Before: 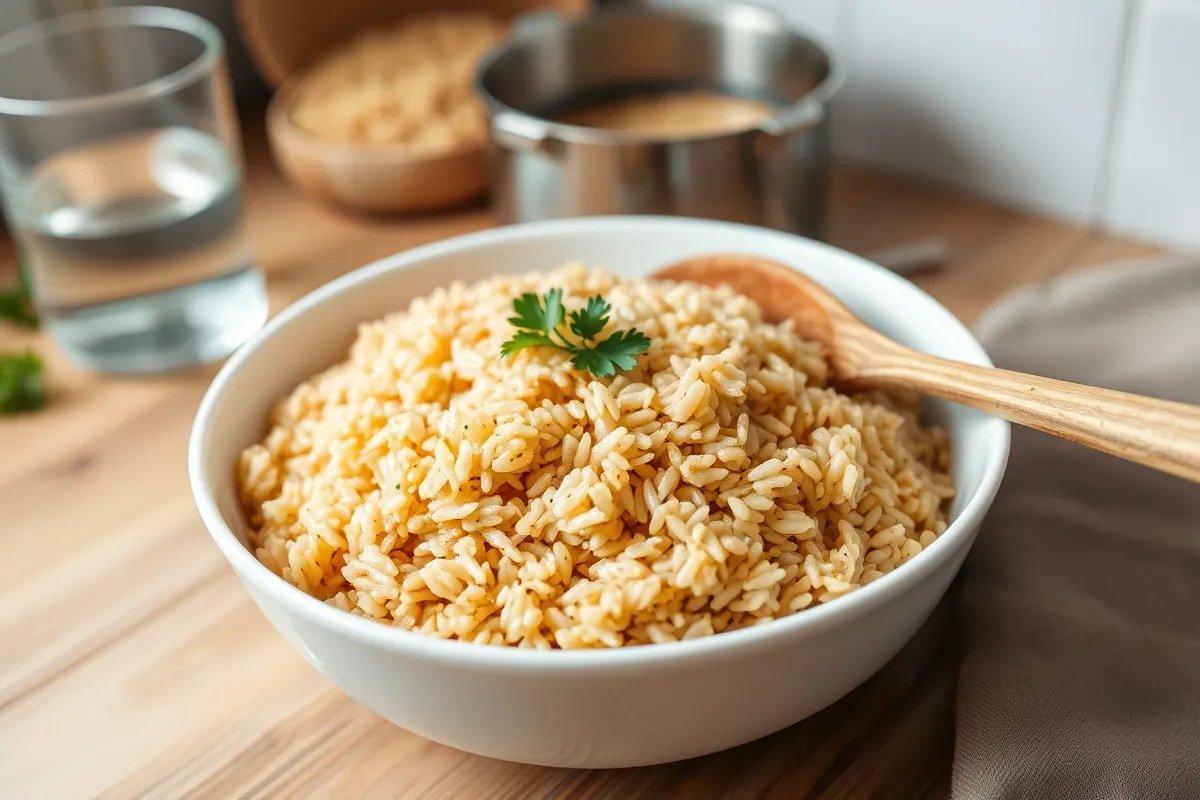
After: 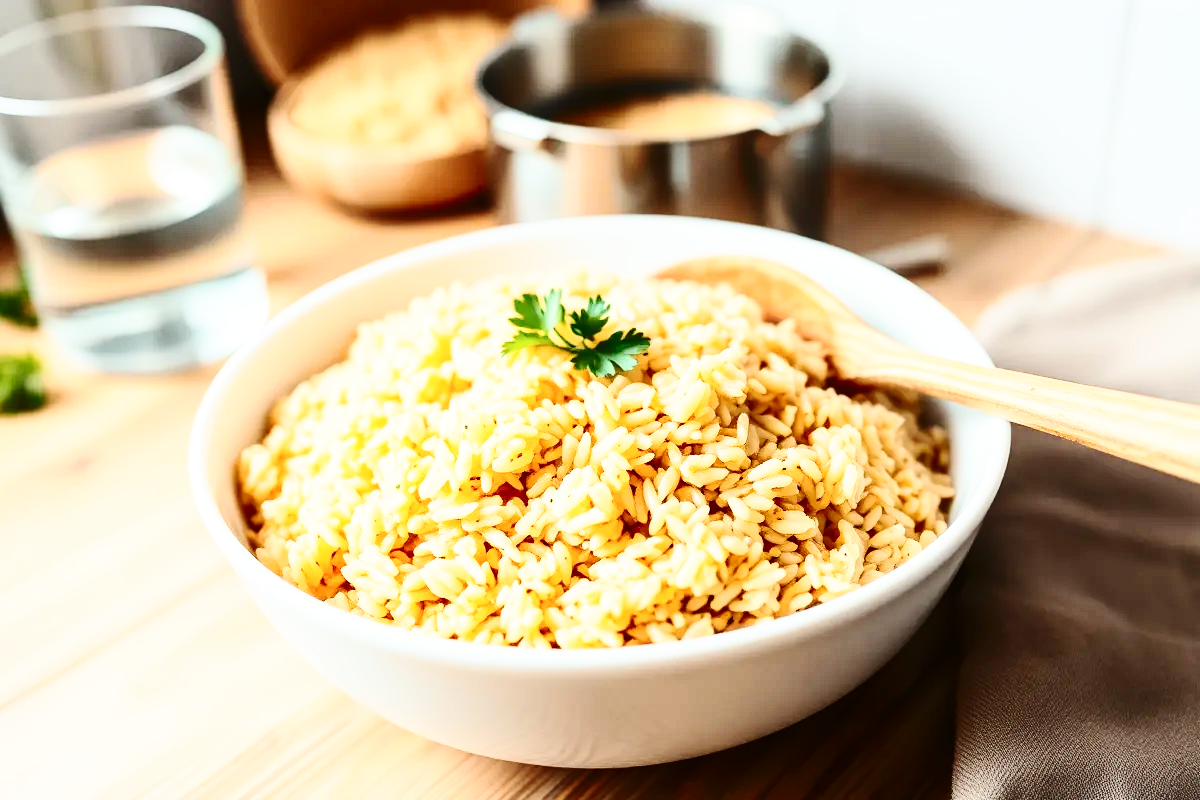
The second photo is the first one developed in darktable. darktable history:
base curve: curves: ch0 [(0, 0) (0.028, 0.03) (0.121, 0.232) (0.46, 0.748) (0.859, 0.968) (1, 1)], preserve colors none
contrast brightness saturation: contrast 0.39, brightness 0.1
